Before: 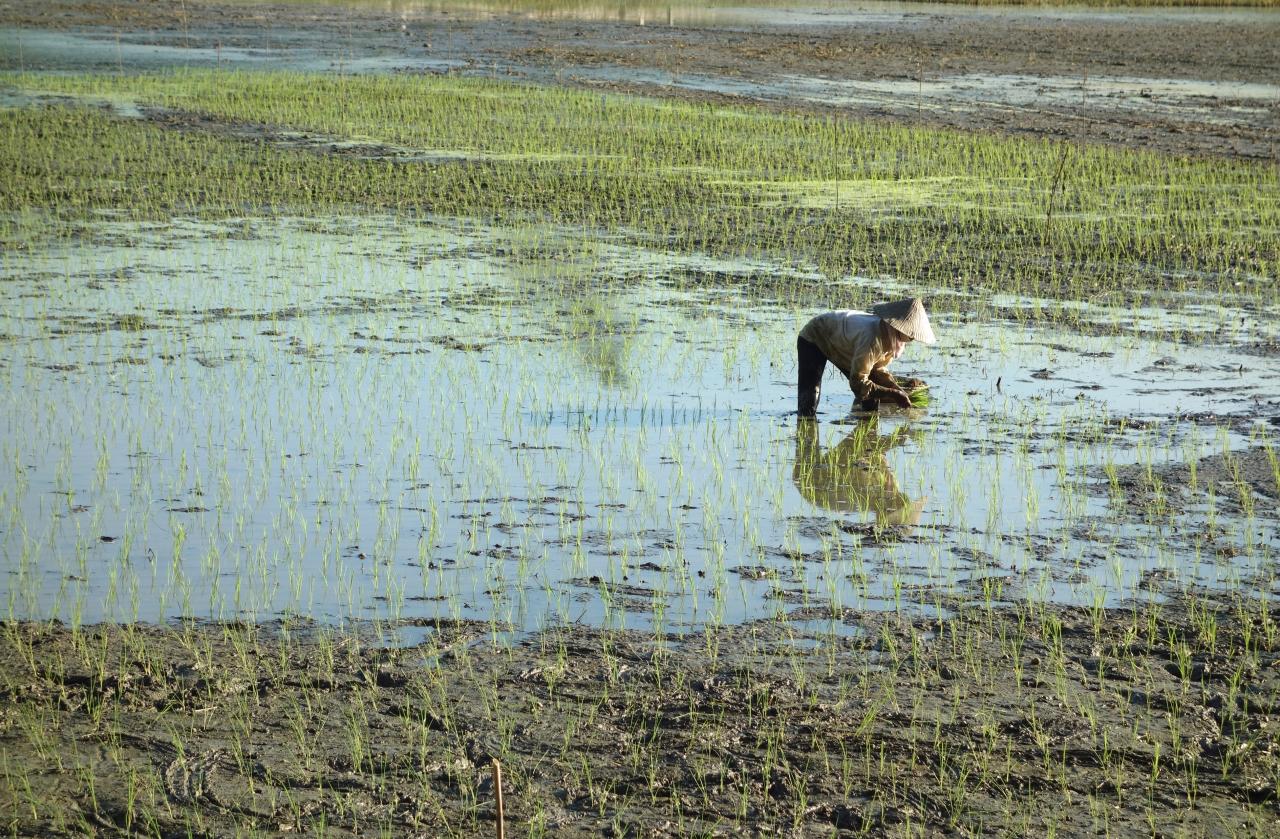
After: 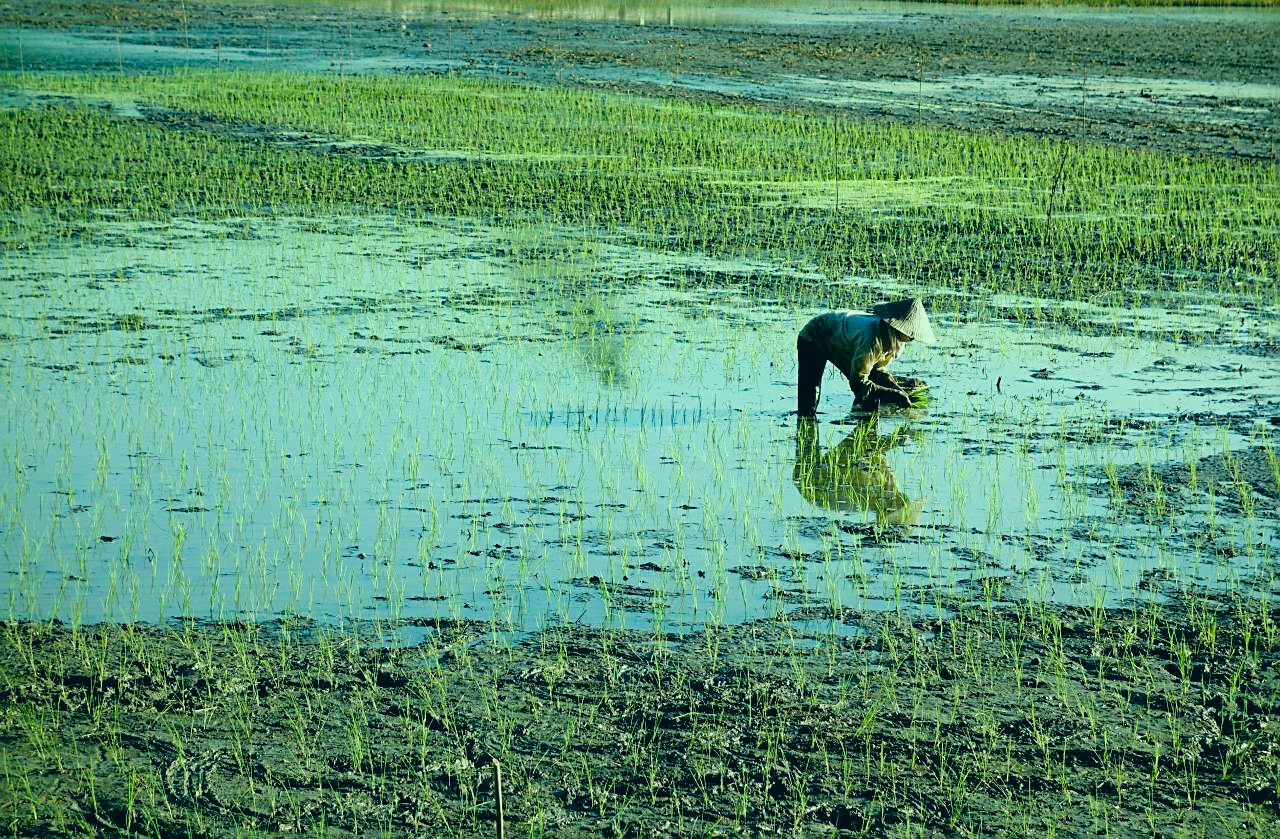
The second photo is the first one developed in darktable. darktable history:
filmic rgb: black relative exposure -5.02 EV, white relative exposure 3.2 EV, threshold 5.98 EV, hardness 3.46, contrast 1.199, highlights saturation mix -30.75%, enable highlight reconstruction true
sharpen: on, module defaults
color balance rgb: perceptual saturation grading › global saturation 20%, perceptual saturation grading › highlights -25.859%, perceptual saturation grading › shadows 50.233%
color correction: highlights a* -19.3, highlights b* 9.8, shadows a* -19.88, shadows b* -11.08
